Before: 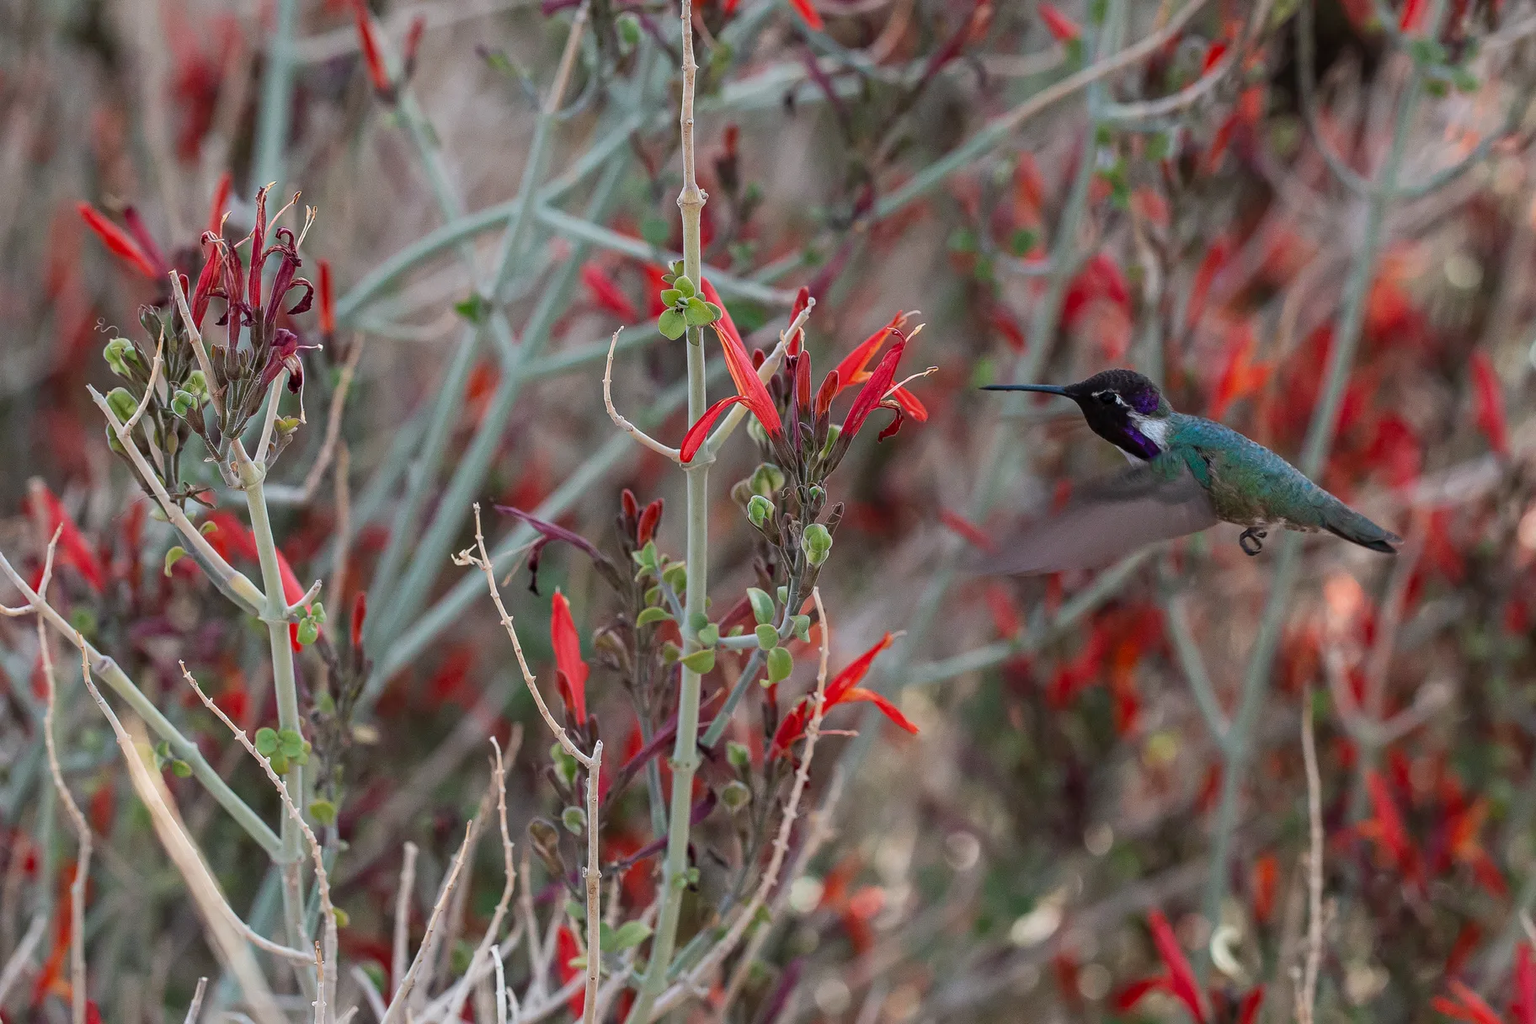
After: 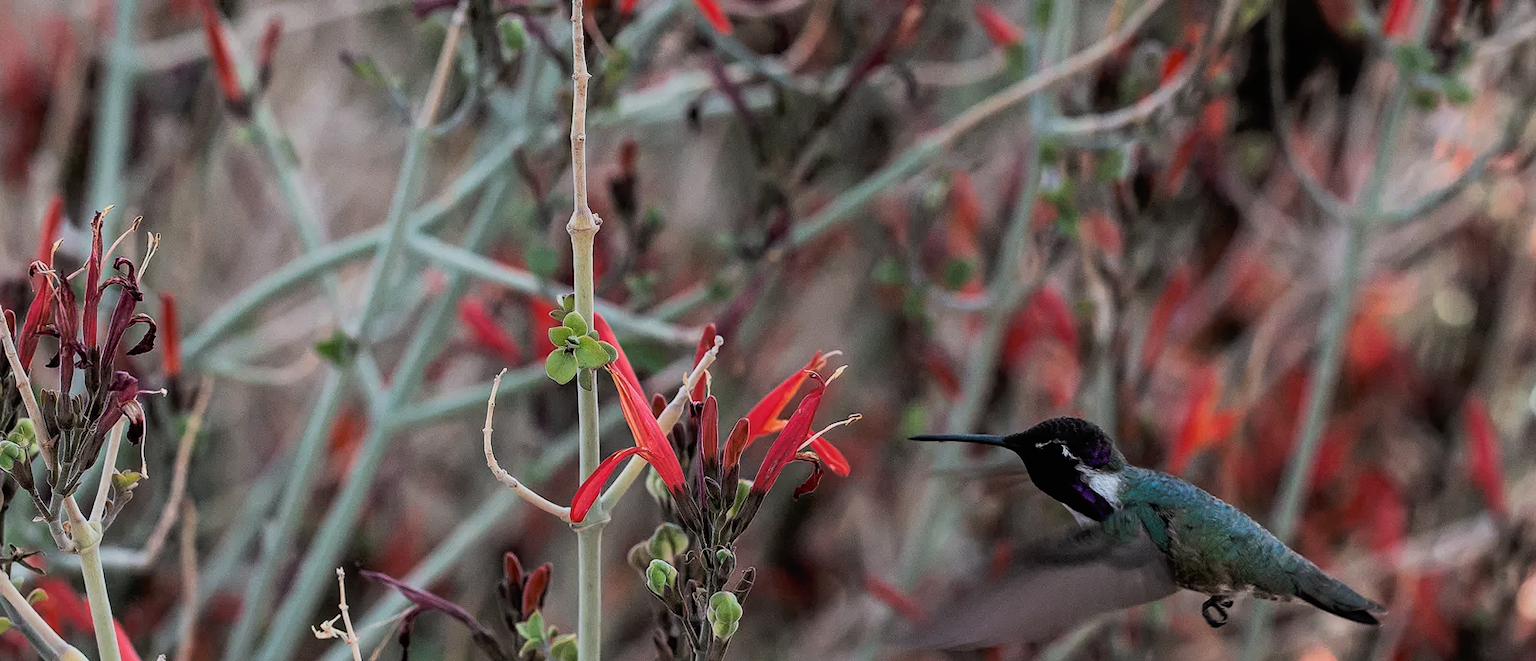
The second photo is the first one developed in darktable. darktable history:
filmic rgb: black relative exposure -5.13 EV, white relative exposure 3.97 EV, hardness 2.9, contrast 1.394, highlights saturation mix -29.96%
crop and rotate: left 11.441%, bottom 42.837%
tone curve: curves: ch0 [(0, 0) (0.003, 0.013) (0.011, 0.02) (0.025, 0.037) (0.044, 0.068) (0.069, 0.108) (0.1, 0.138) (0.136, 0.168) (0.177, 0.203) (0.224, 0.241) (0.277, 0.281) (0.335, 0.328) (0.399, 0.382) (0.468, 0.448) (0.543, 0.519) (0.623, 0.603) (0.709, 0.705) (0.801, 0.808) (0.898, 0.903) (1, 1)], preserve colors none
